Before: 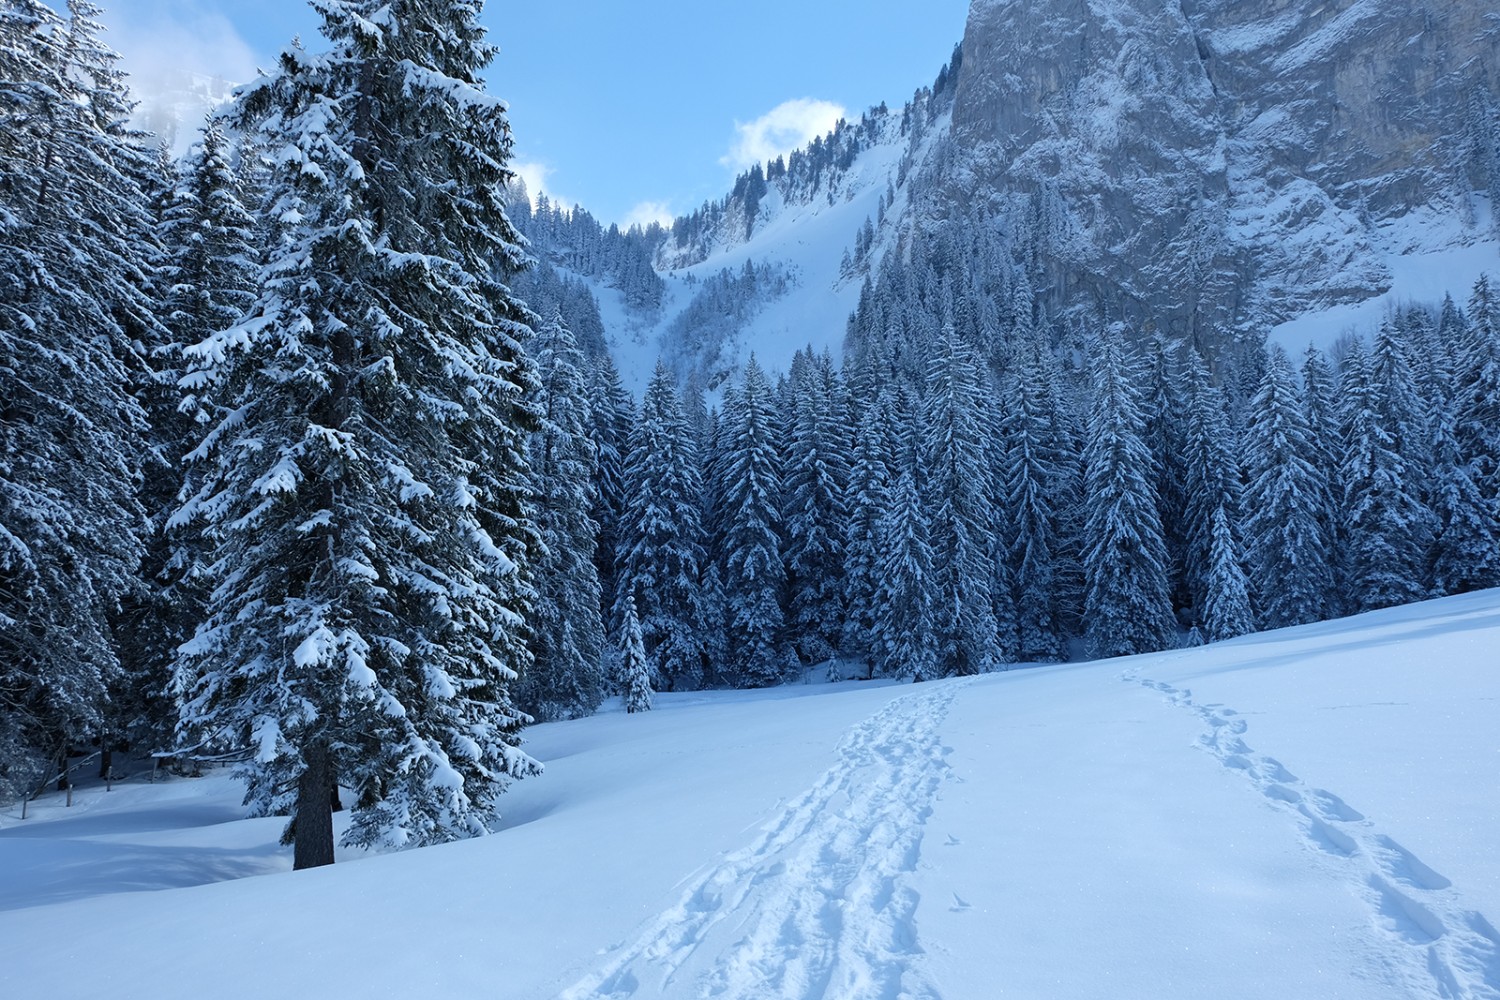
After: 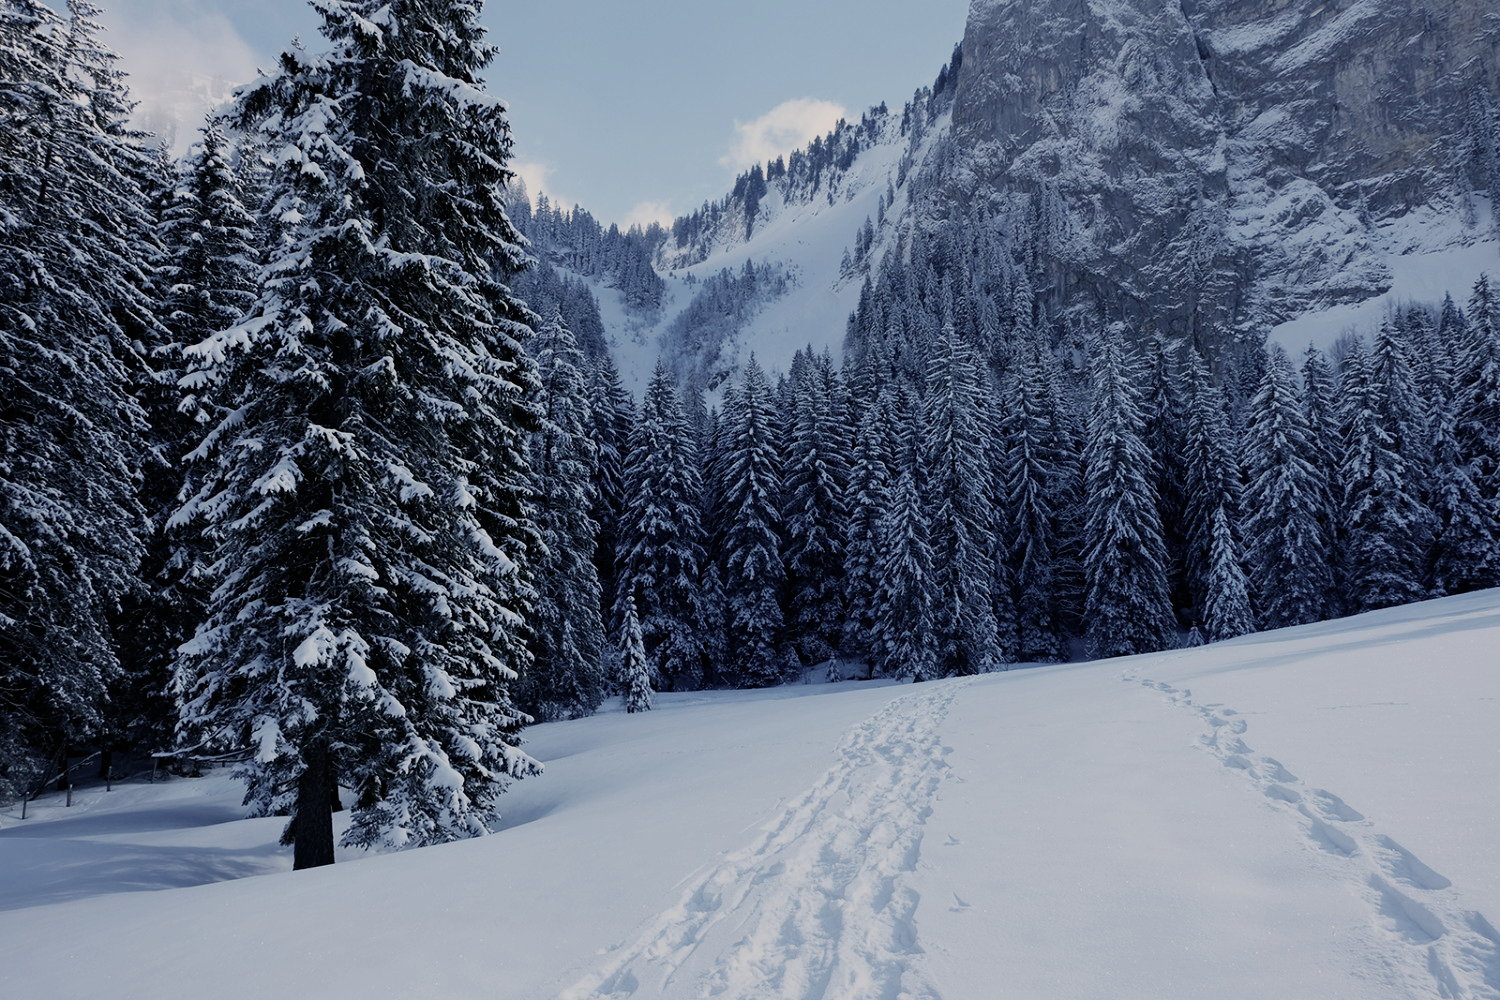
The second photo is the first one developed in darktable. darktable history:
exposure: exposure -0.492 EV, compensate highlight preservation false
sigmoid: contrast 1.7, skew -0.2, preserve hue 0%, red attenuation 0.1, red rotation 0.035, green attenuation 0.1, green rotation -0.017, blue attenuation 0.15, blue rotation -0.052, base primaries Rec2020
color correction: highlights a* 5.59, highlights b* 5.24, saturation 0.68
